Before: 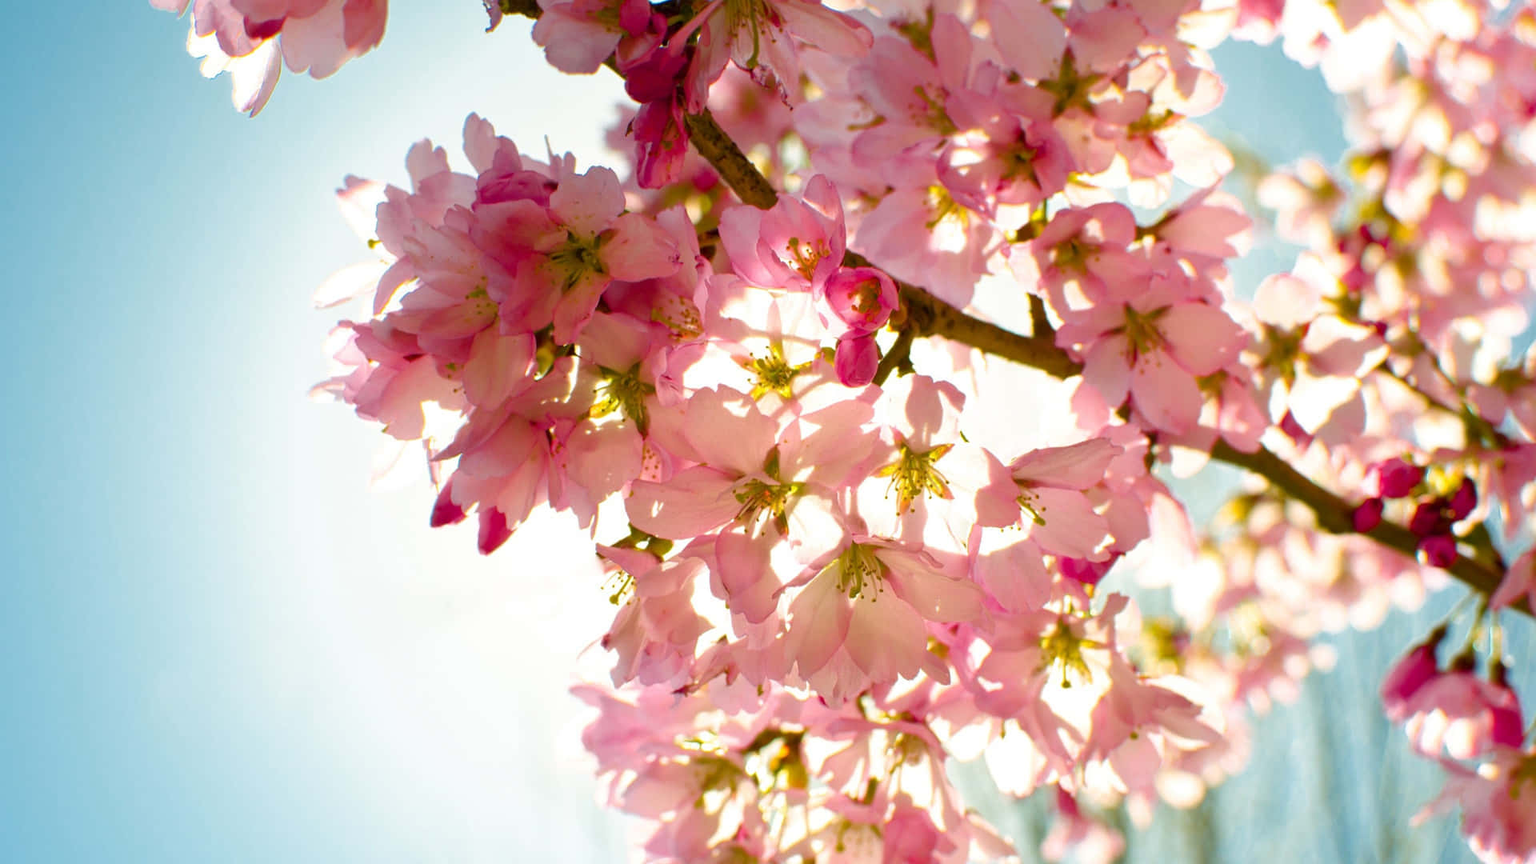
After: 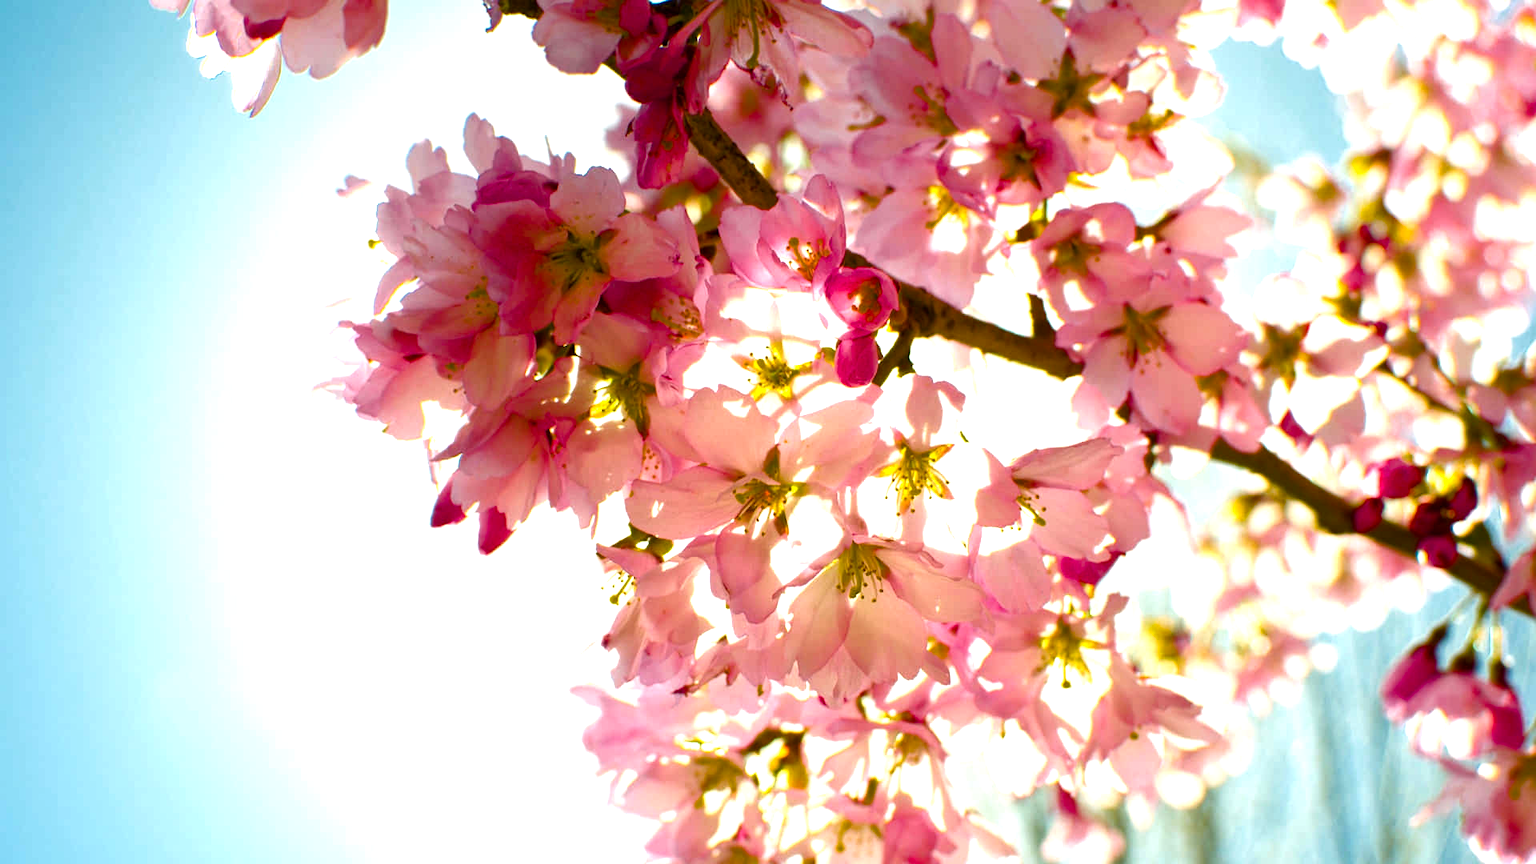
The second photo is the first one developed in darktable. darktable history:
color balance rgb: global offset › hue 170.13°, perceptual saturation grading › global saturation 20%, perceptual saturation grading › highlights -25.89%, perceptual saturation grading › shadows 24.617%, perceptual brilliance grading › global brilliance 15.827%, perceptual brilliance grading › shadows -34.441%, global vibrance 20%
